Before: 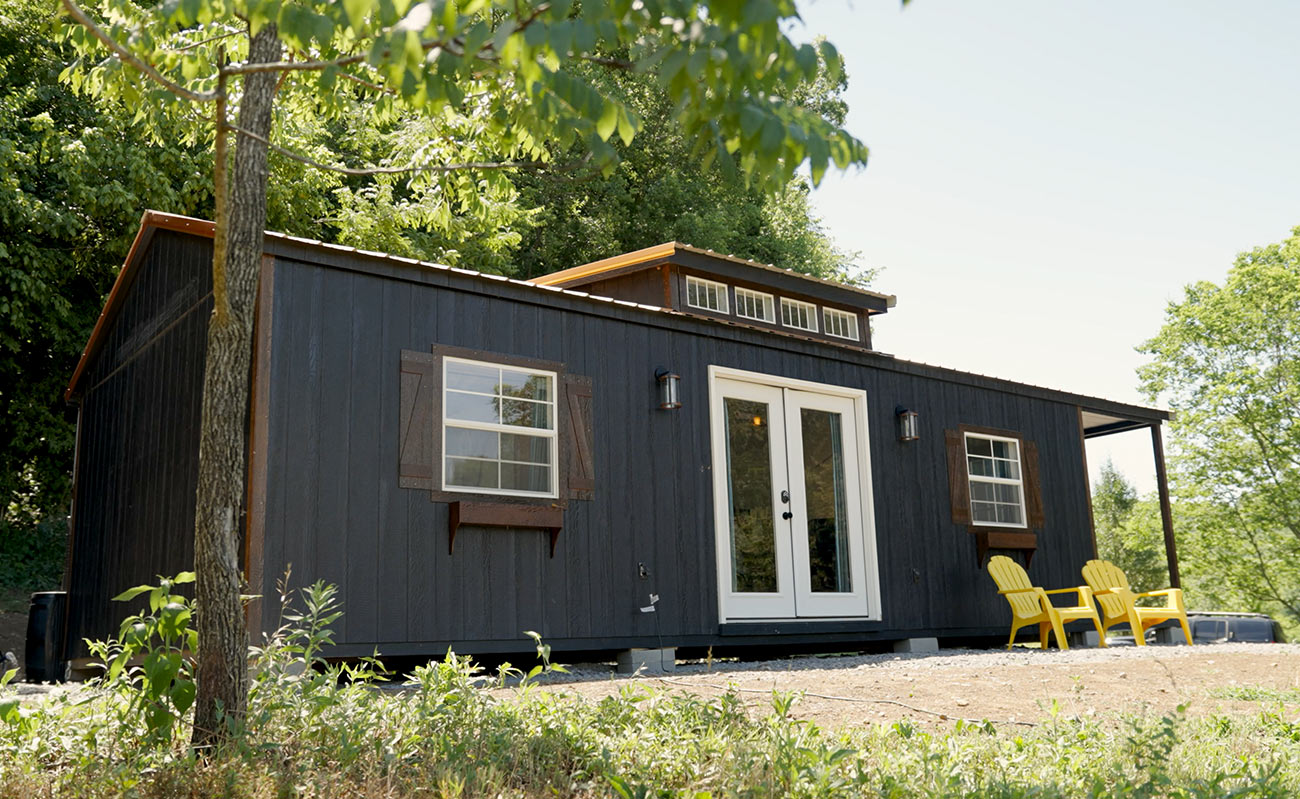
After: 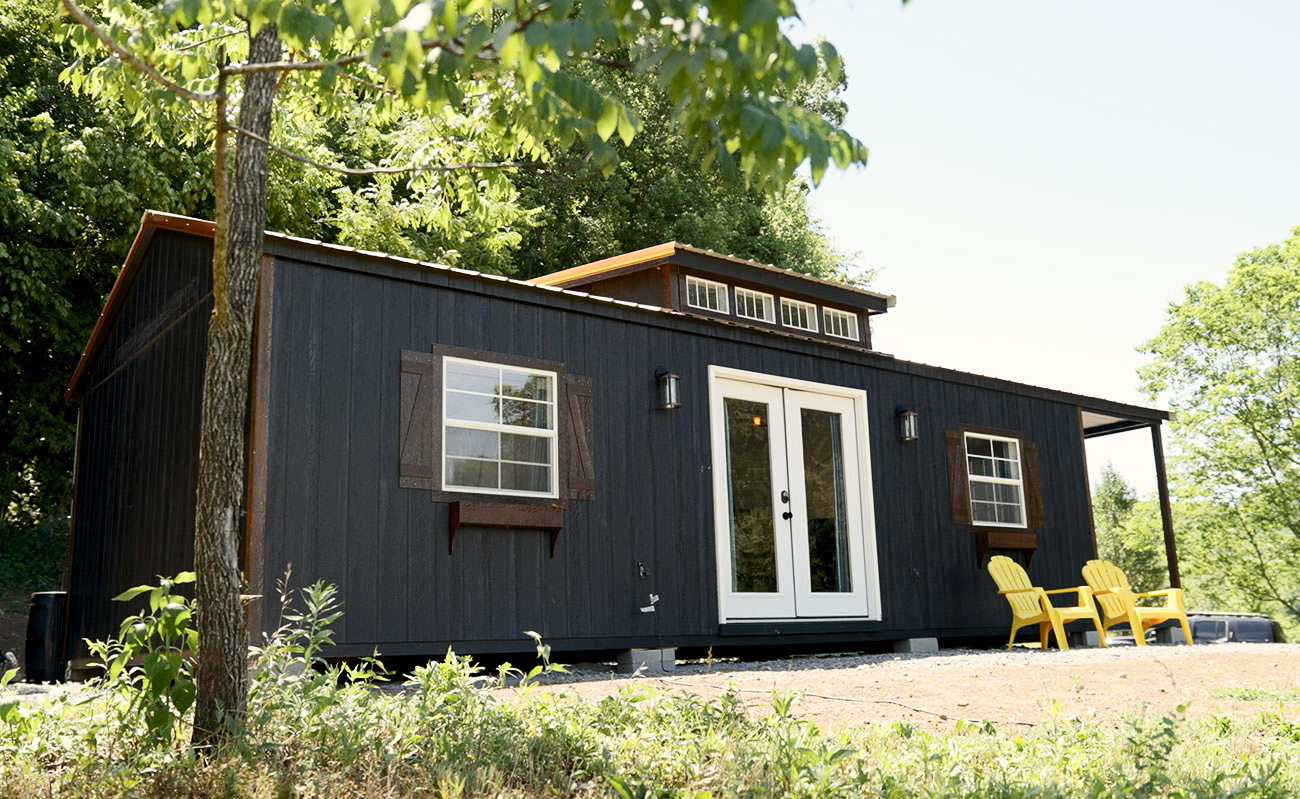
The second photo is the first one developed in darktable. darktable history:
contrast brightness saturation: contrast 0.241, brightness 0.088
